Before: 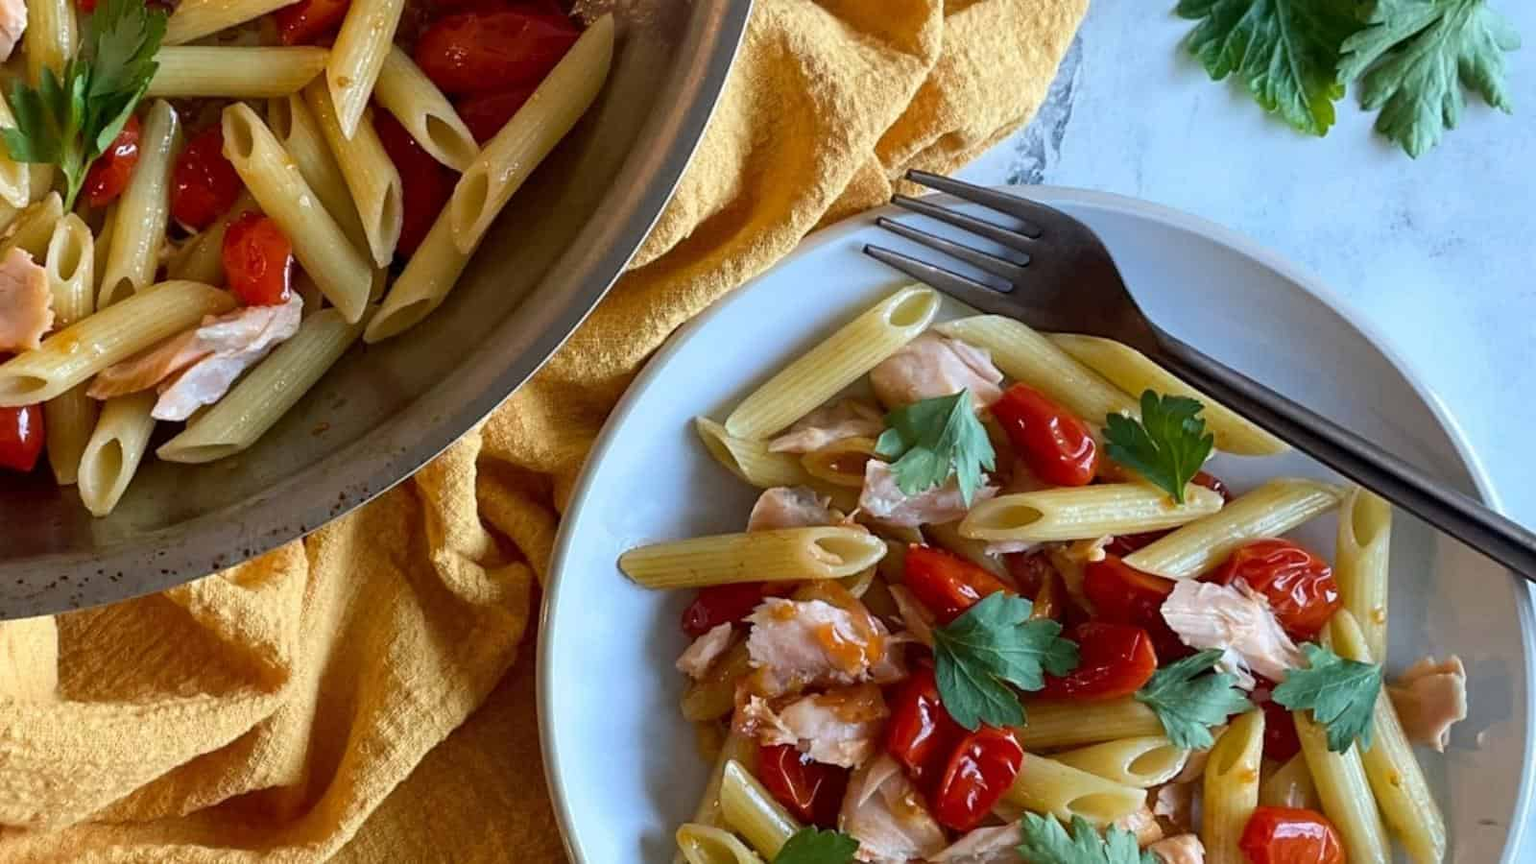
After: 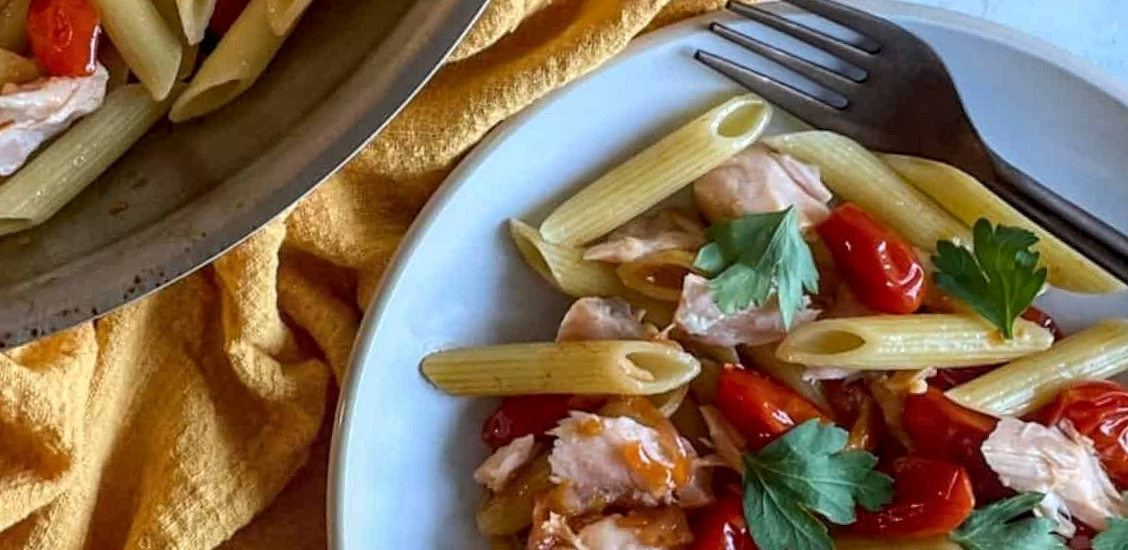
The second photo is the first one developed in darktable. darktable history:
crop and rotate: angle -3.37°, left 9.79%, top 20.73%, right 12.42%, bottom 11.82%
local contrast: on, module defaults
